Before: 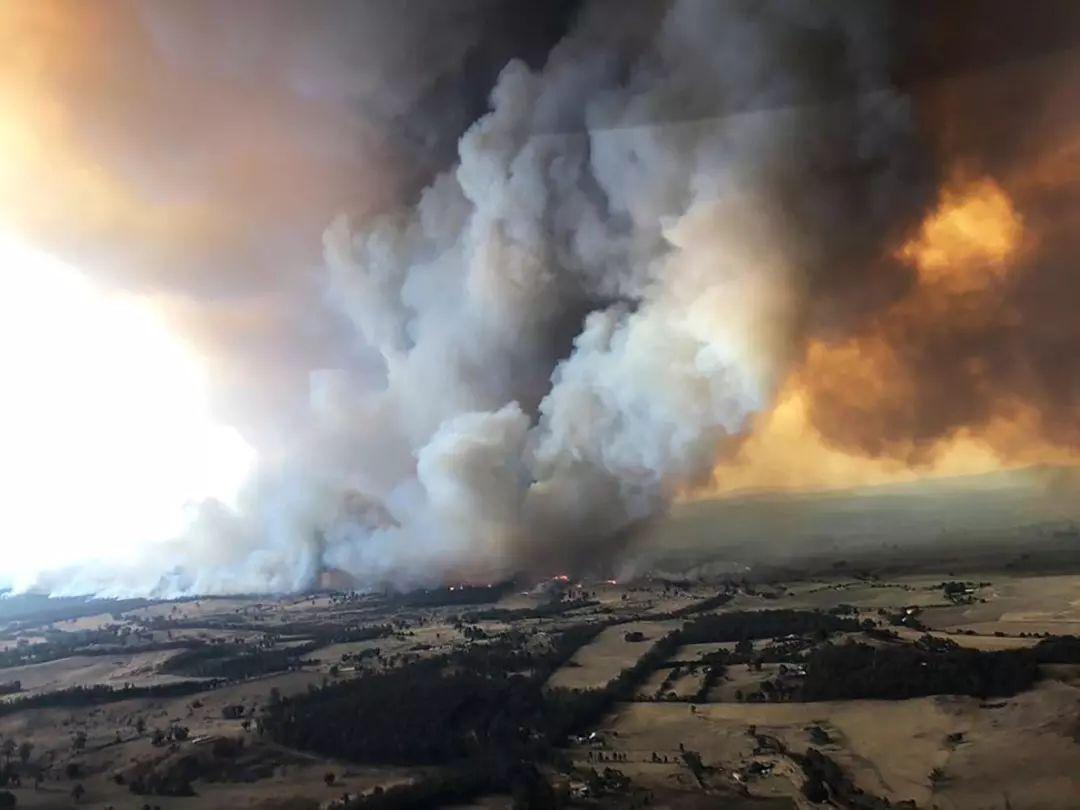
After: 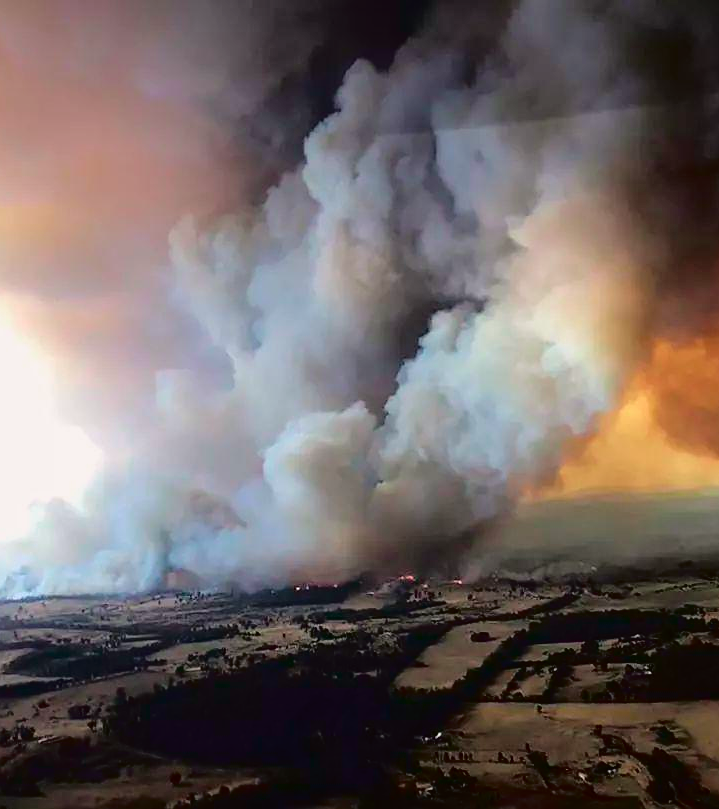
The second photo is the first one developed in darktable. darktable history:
crop and rotate: left 14.292%, right 19.041%
contrast brightness saturation: contrast 0.04, saturation 0.16
sharpen: radius 1
tone curve: curves: ch0 [(0, 0.013) (0.181, 0.074) (0.337, 0.304) (0.498, 0.485) (0.78, 0.742) (0.993, 0.954)]; ch1 [(0, 0) (0.294, 0.184) (0.359, 0.34) (0.362, 0.35) (0.43, 0.41) (0.469, 0.463) (0.495, 0.502) (0.54, 0.563) (0.612, 0.641) (1, 1)]; ch2 [(0, 0) (0.44, 0.437) (0.495, 0.502) (0.524, 0.534) (0.557, 0.56) (0.634, 0.654) (0.728, 0.722) (1, 1)], color space Lab, independent channels, preserve colors none
shadows and highlights: shadows 4.1, highlights -17.6, soften with gaussian
